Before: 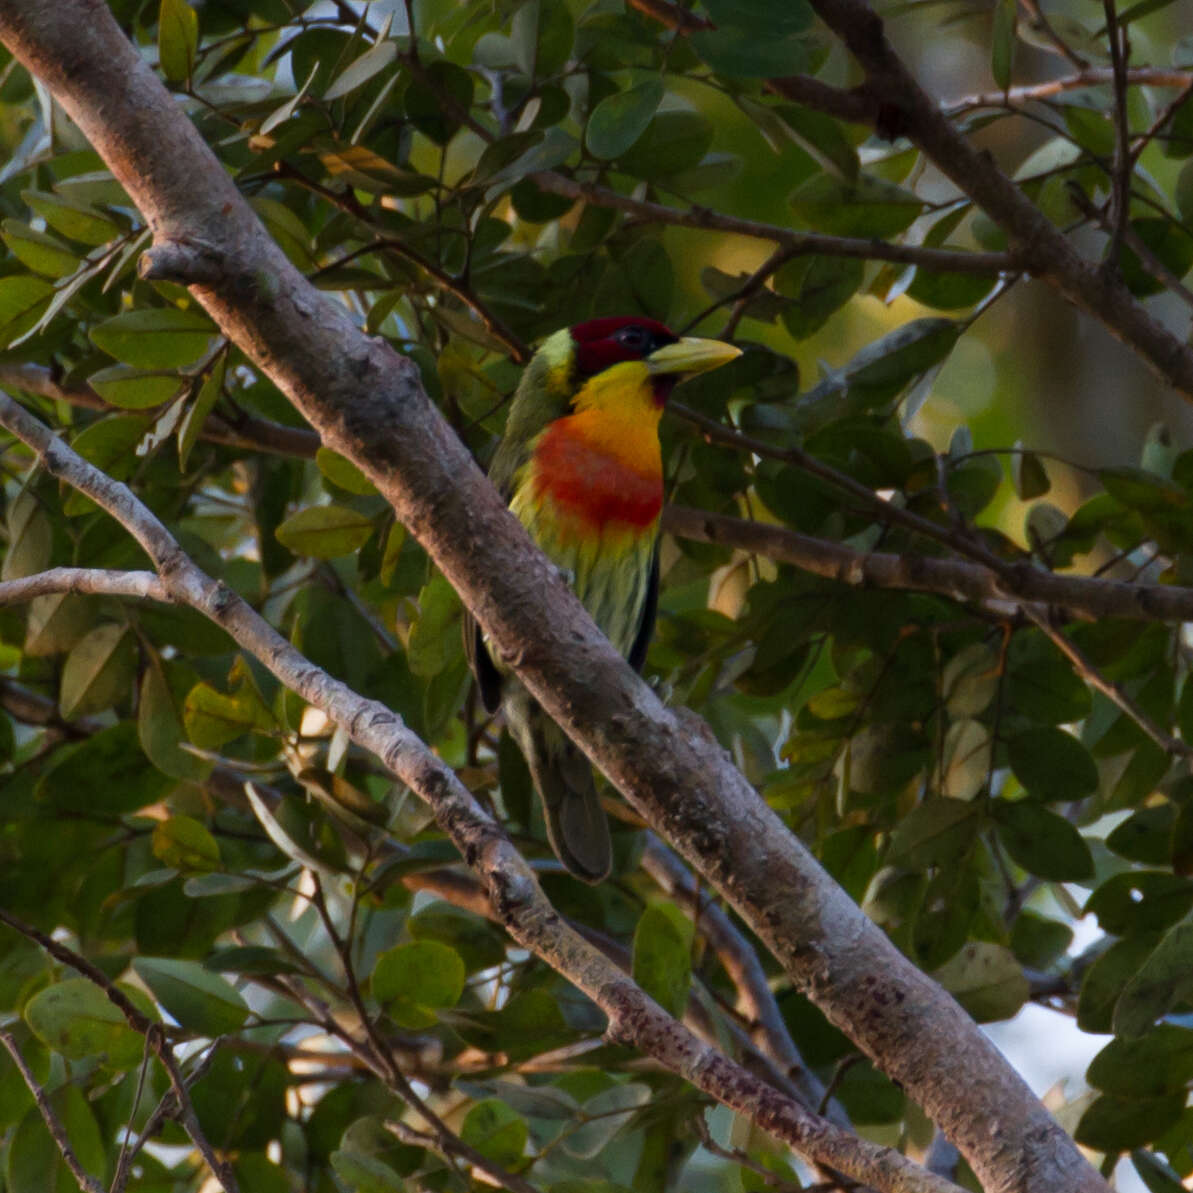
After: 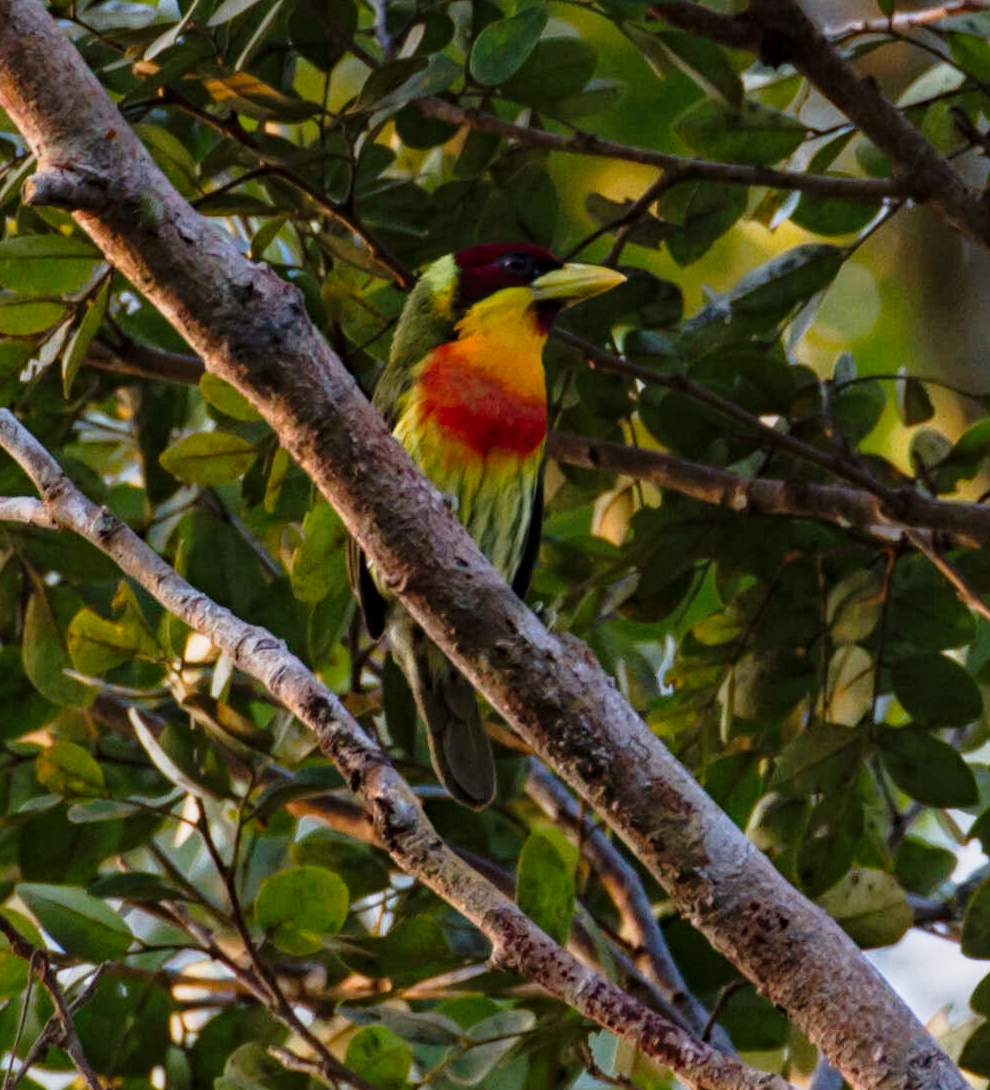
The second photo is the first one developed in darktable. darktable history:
local contrast: on, module defaults
crop: left 9.803%, top 6.23%, right 7.146%, bottom 2.364%
haze removal: strength 0.302, distance 0.245, adaptive false
tone curve: curves: ch0 [(0, 0.012) (0.144, 0.137) (0.326, 0.386) (0.489, 0.573) (0.656, 0.763) (0.849, 0.902) (1, 0.974)]; ch1 [(0, 0) (0.366, 0.367) (0.475, 0.453) (0.494, 0.493) (0.504, 0.497) (0.544, 0.579) (0.562, 0.619) (0.622, 0.694) (1, 1)]; ch2 [(0, 0) (0.333, 0.346) (0.375, 0.375) (0.424, 0.43) (0.476, 0.492) (0.502, 0.503) (0.533, 0.541) (0.572, 0.615) (0.605, 0.656) (0.641, 0.709) (1, 1)], preserve colors none
shadows and highlights: shadows 25.22, highlights -24.87
